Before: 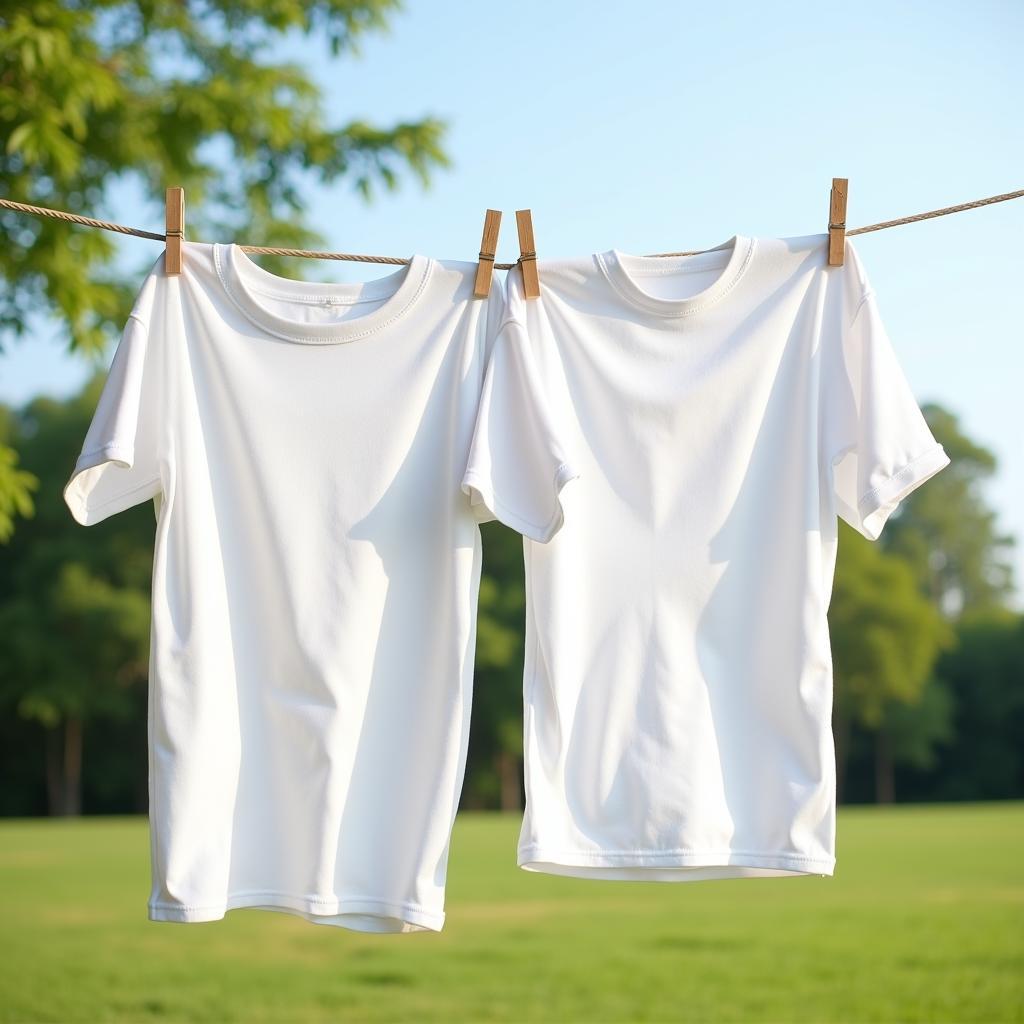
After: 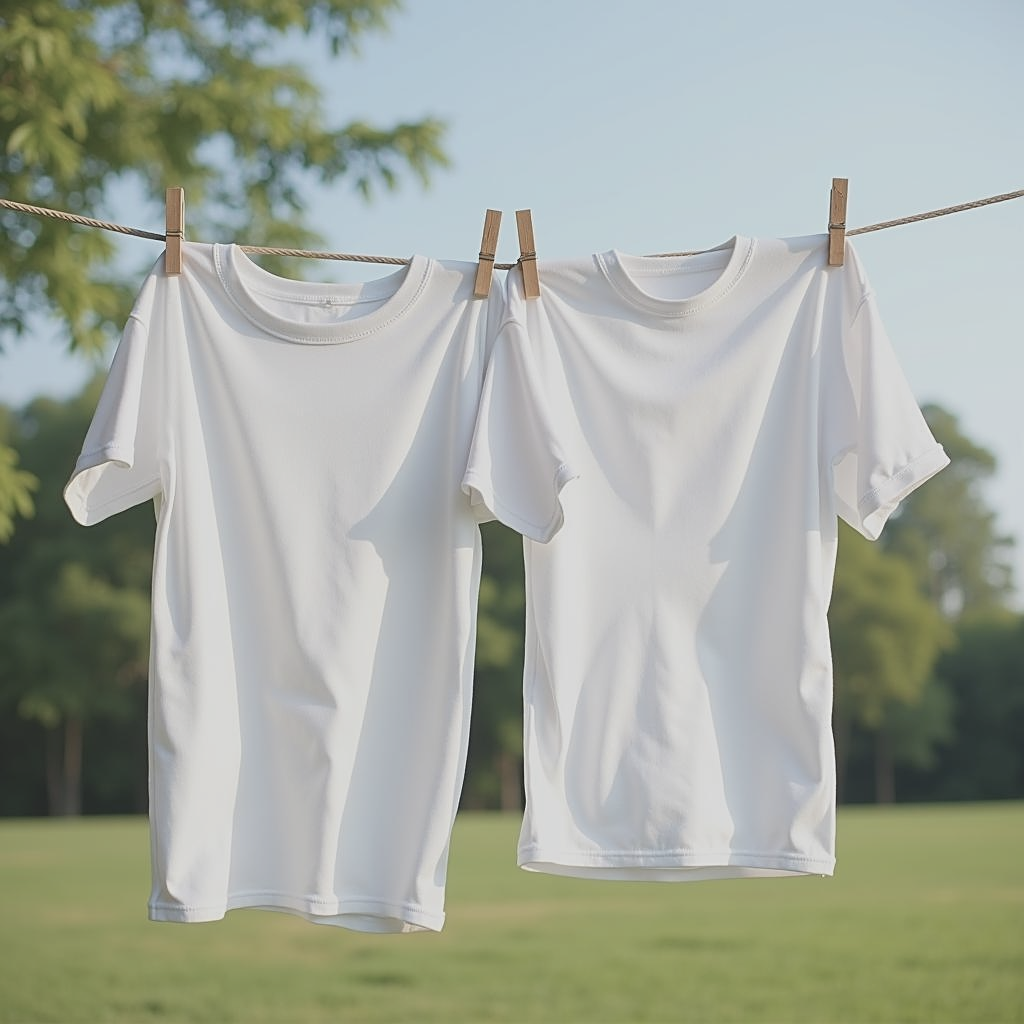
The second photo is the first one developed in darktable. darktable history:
sharpen: on, module defaults
contrast brightness saturation: contrast -0.269, saturation -0.429
